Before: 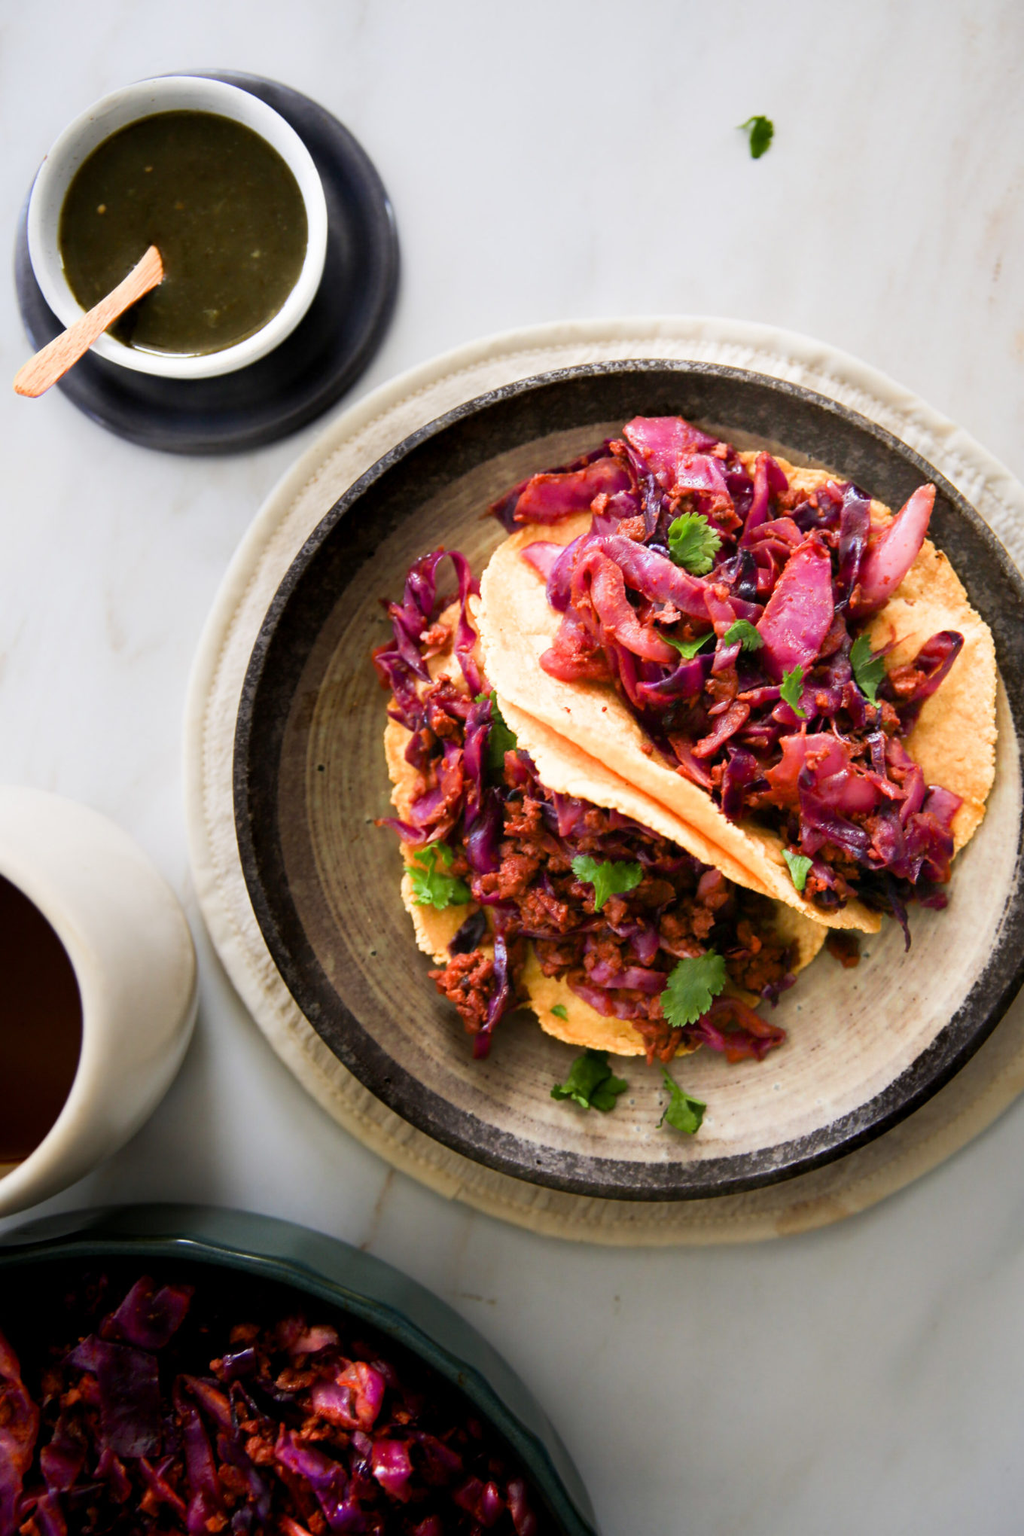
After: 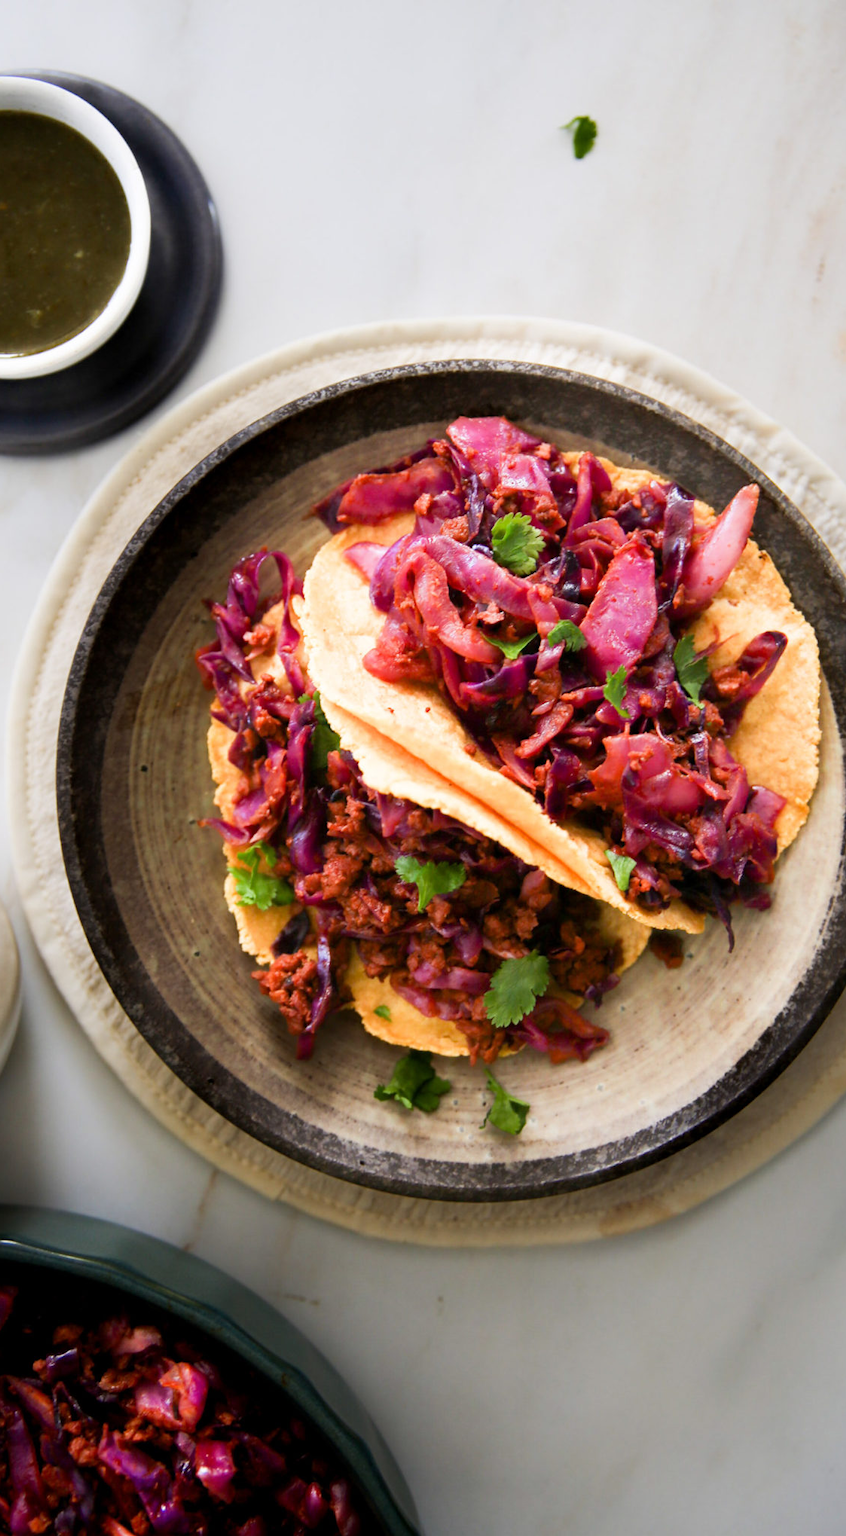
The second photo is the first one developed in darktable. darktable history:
crop: left 17.338%, bottom 0.046%
